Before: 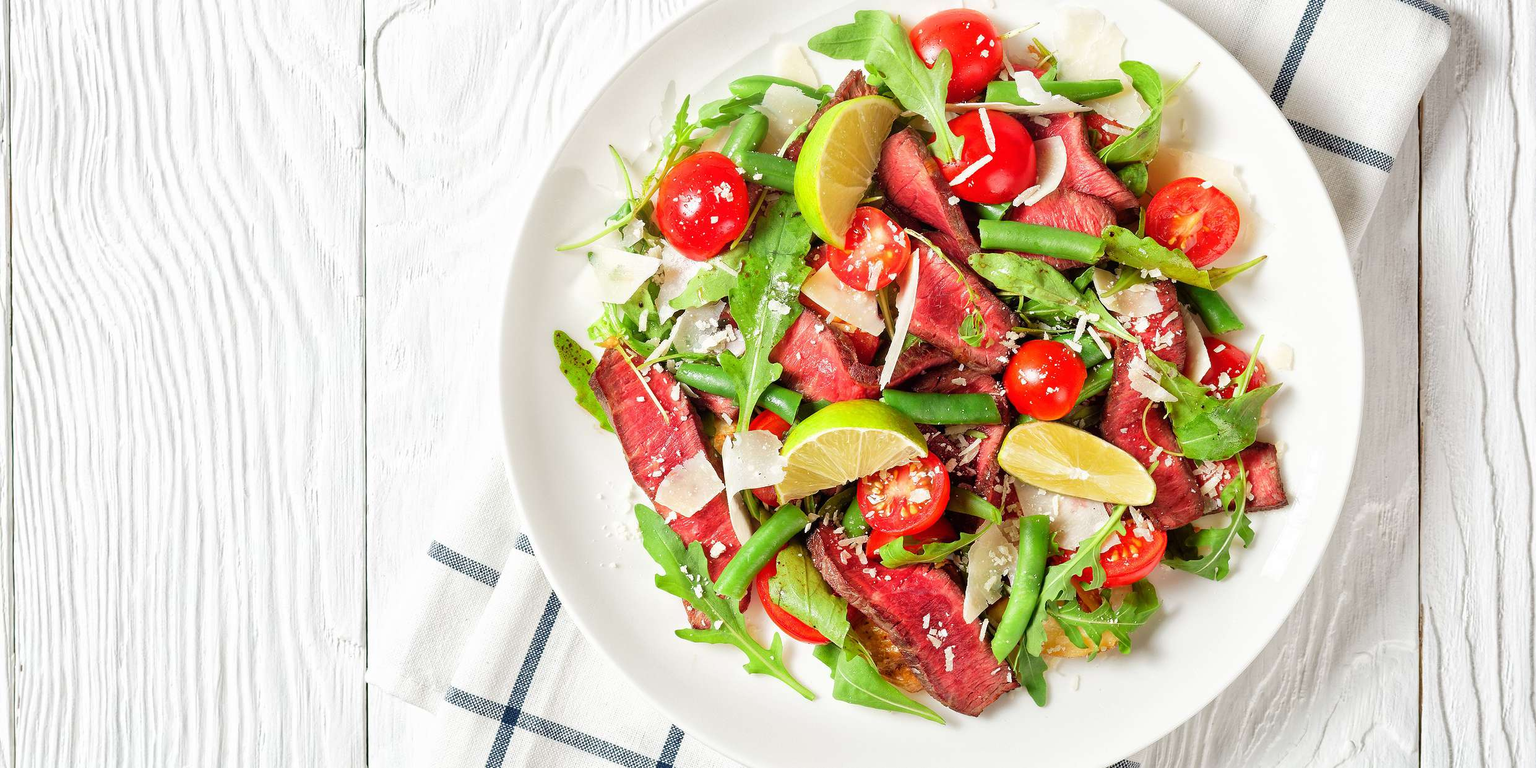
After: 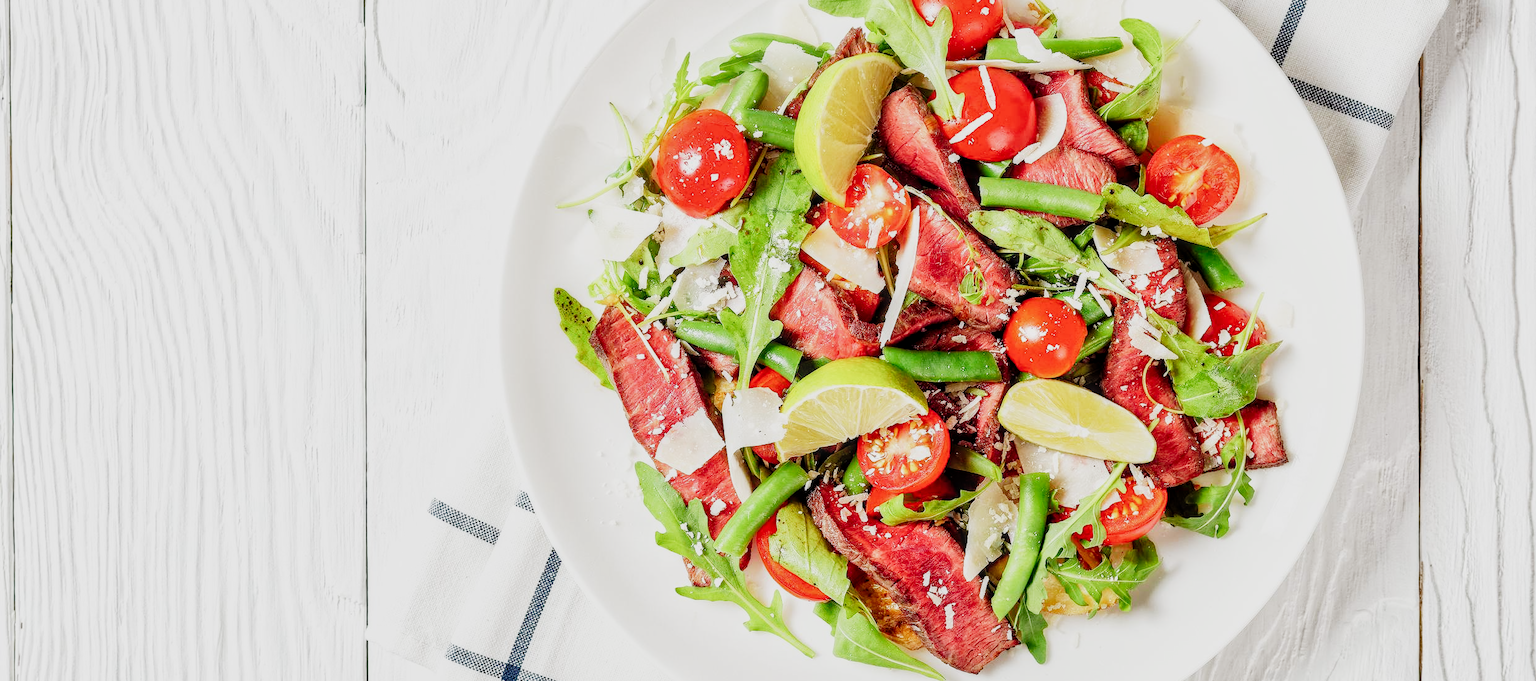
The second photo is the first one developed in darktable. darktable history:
sigmoid: skew -0.2, preserve hue 0%, red attenuation 0.1, red rotation 0.035, green attenuation 0.1, green rotation -0.017, blue attenuation 0.15, blue rotation -0.052, base primaries Rec2020
crop and rotate: top 5.609%, bottom 5.609%
local contrast: on, module defaults
exposure: exposure 0.493 EV, compensate highlight preservation false
tone equalizer: on, module defaults
